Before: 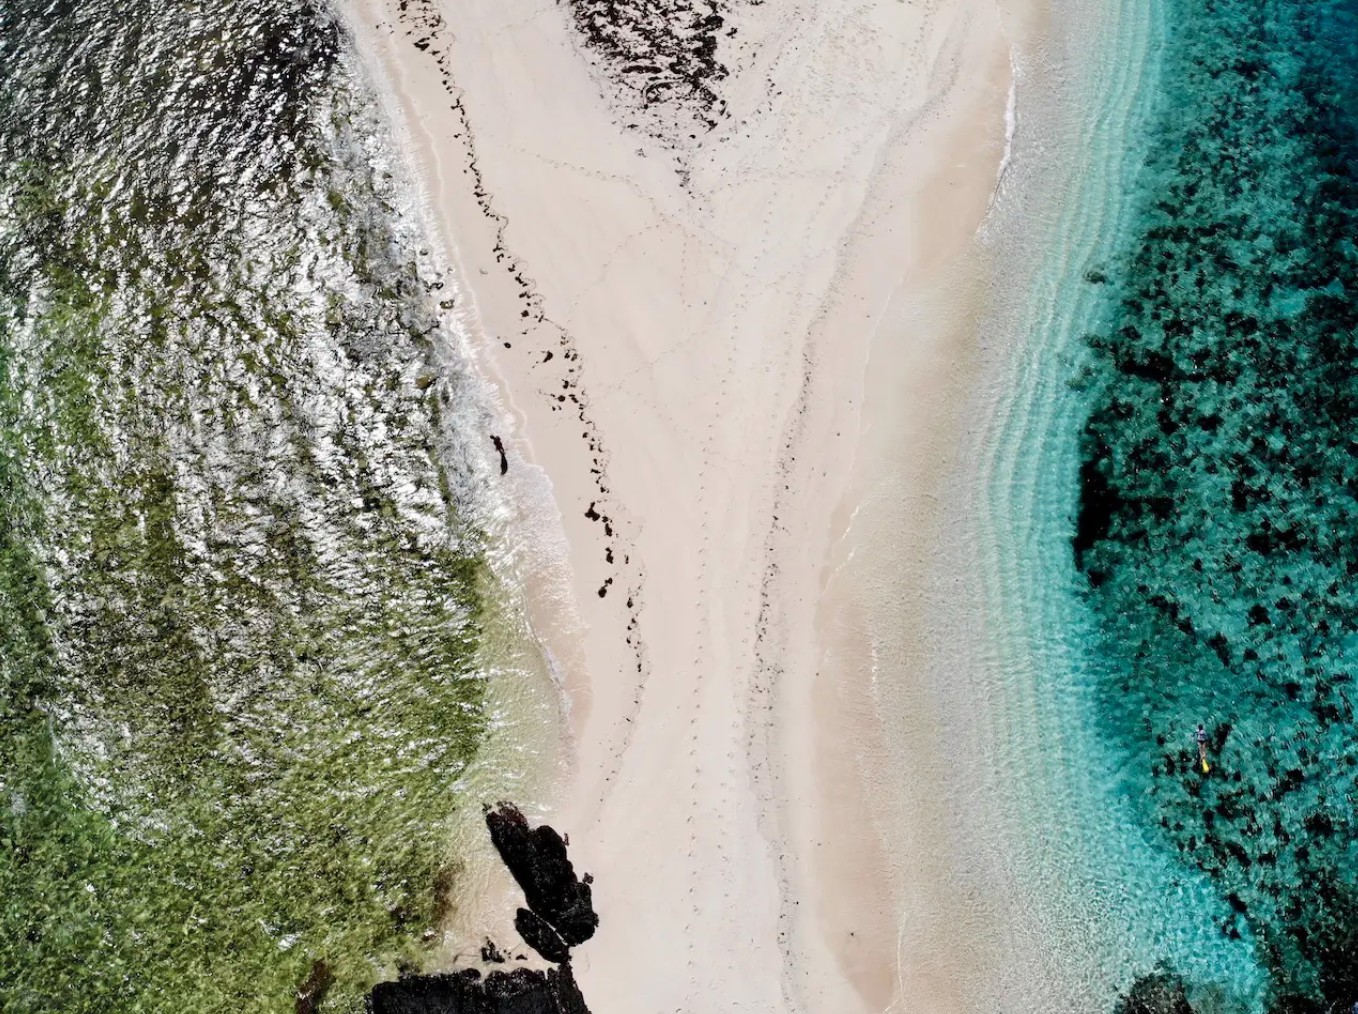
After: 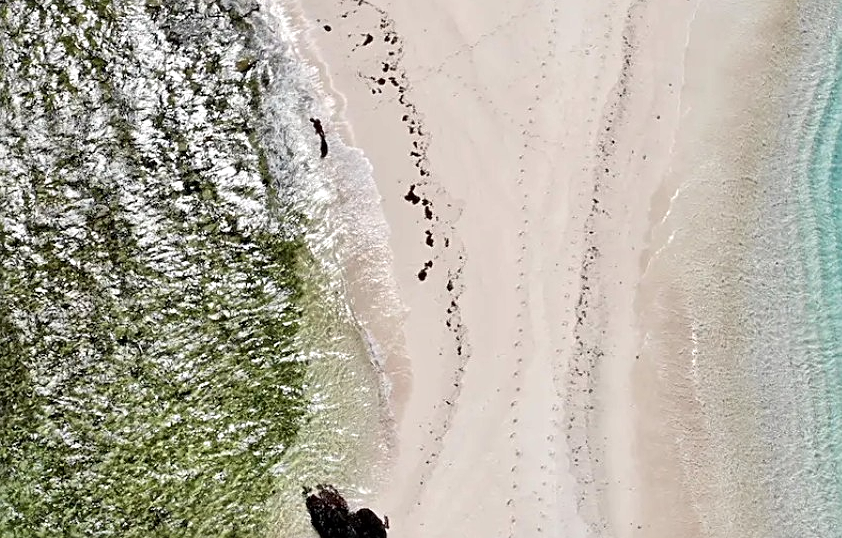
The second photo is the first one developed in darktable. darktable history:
sharpen: on, module defaults
local contrast: mode bilateral grid, contrast 20, coarseness 20, detail 150%, midtone range 0.2
crop: left 13.312%, top 31.28%, right 24.627%, bottom 15.582%
